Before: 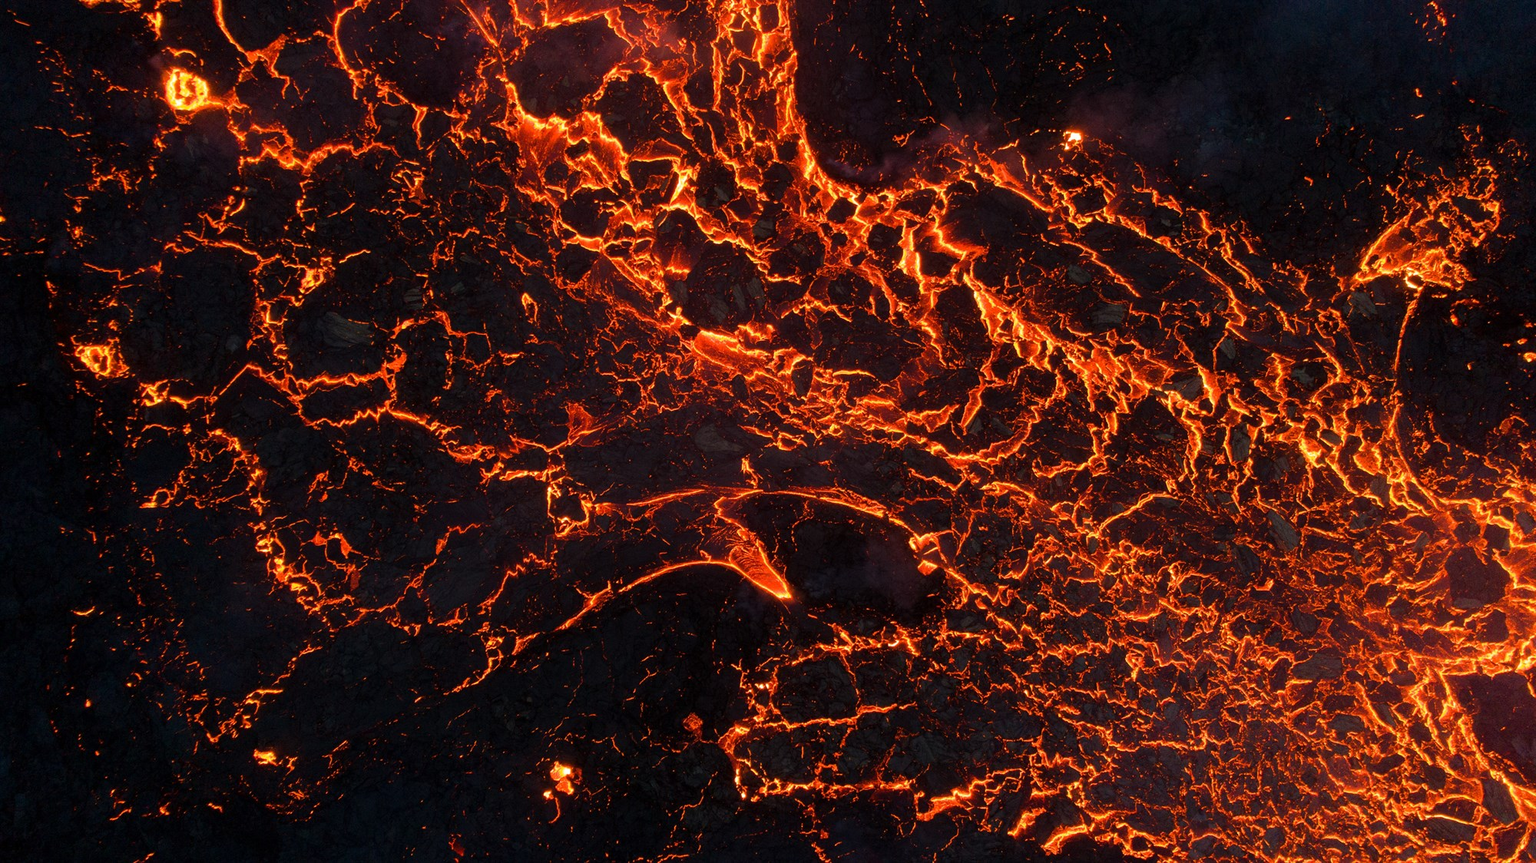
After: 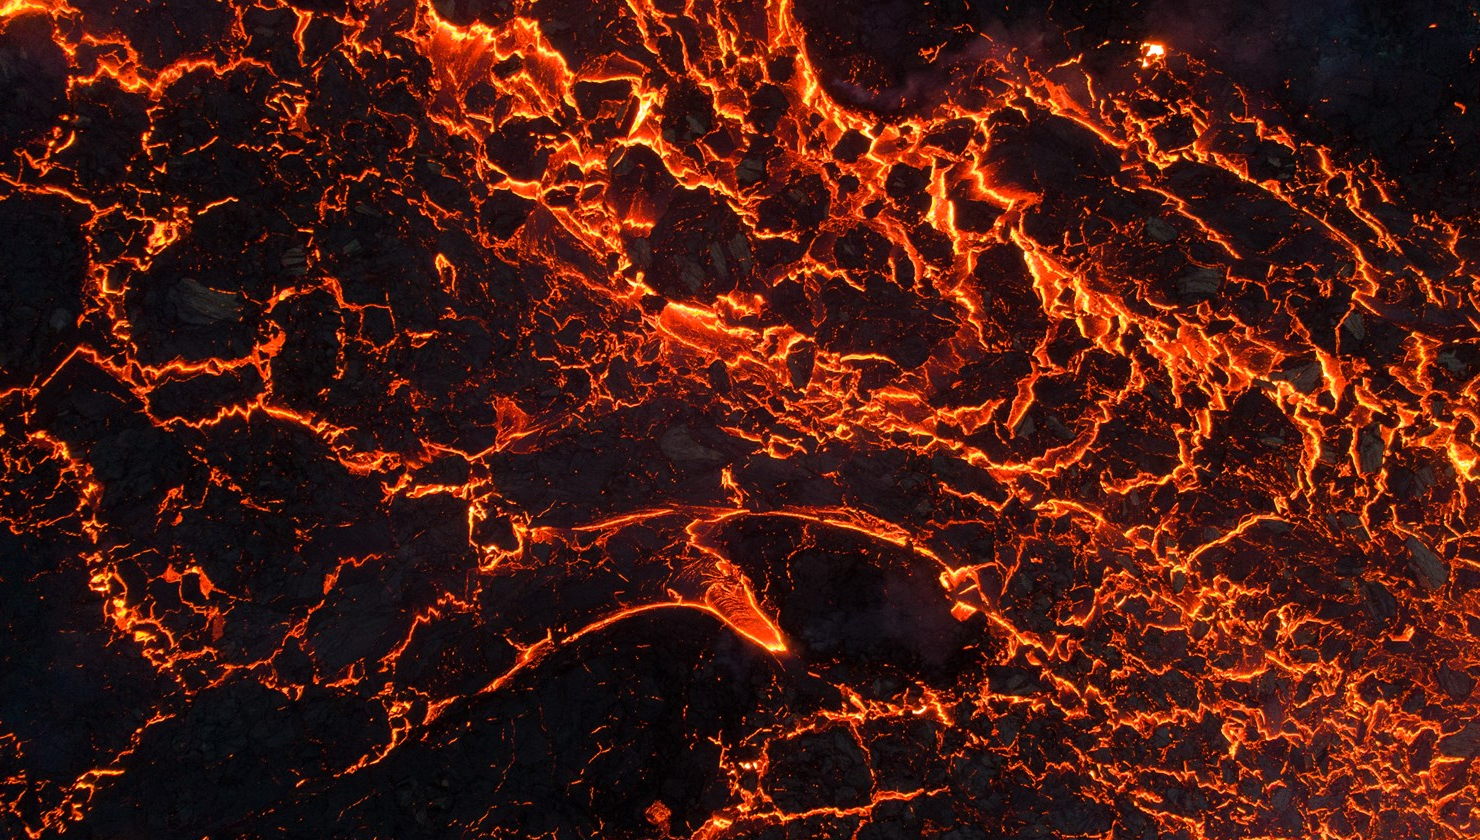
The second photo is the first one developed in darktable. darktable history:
crop and rotate: left 12.231%, top 11.476%, right 13.75%, bottom 13.766%
levels: levels [0, 0.492, 0.984]
